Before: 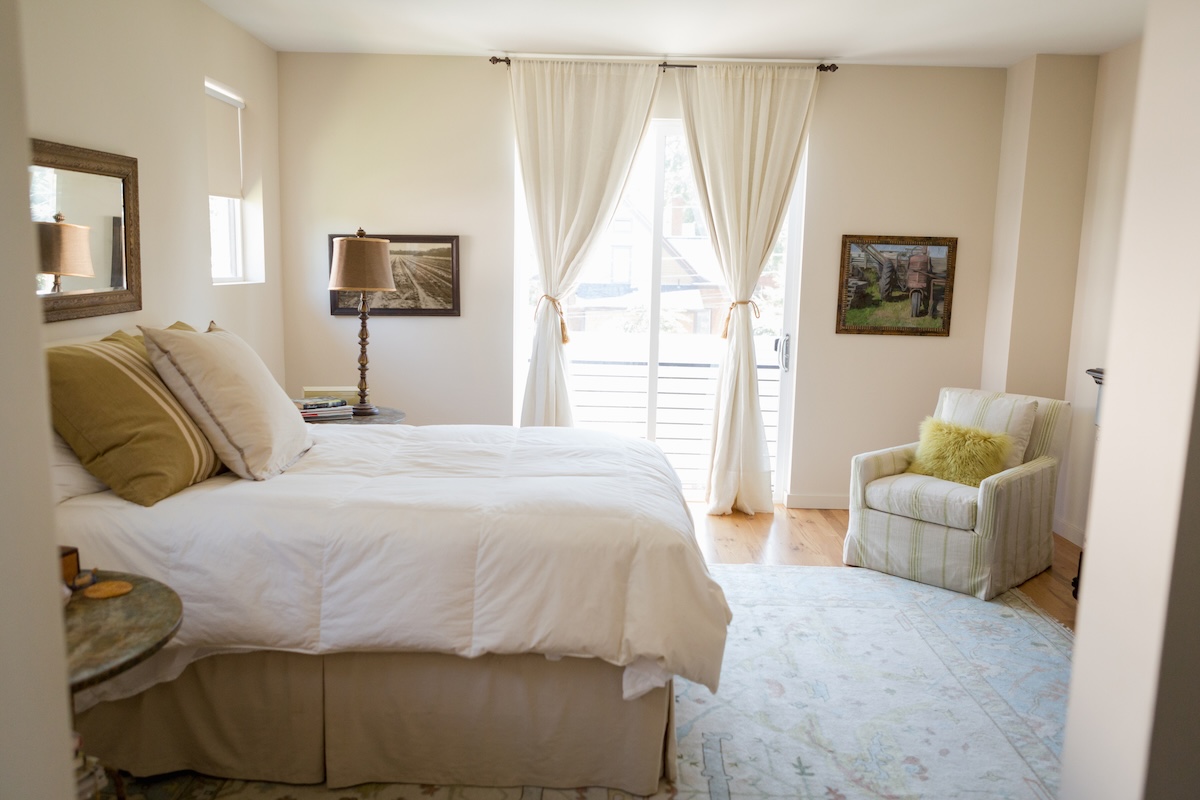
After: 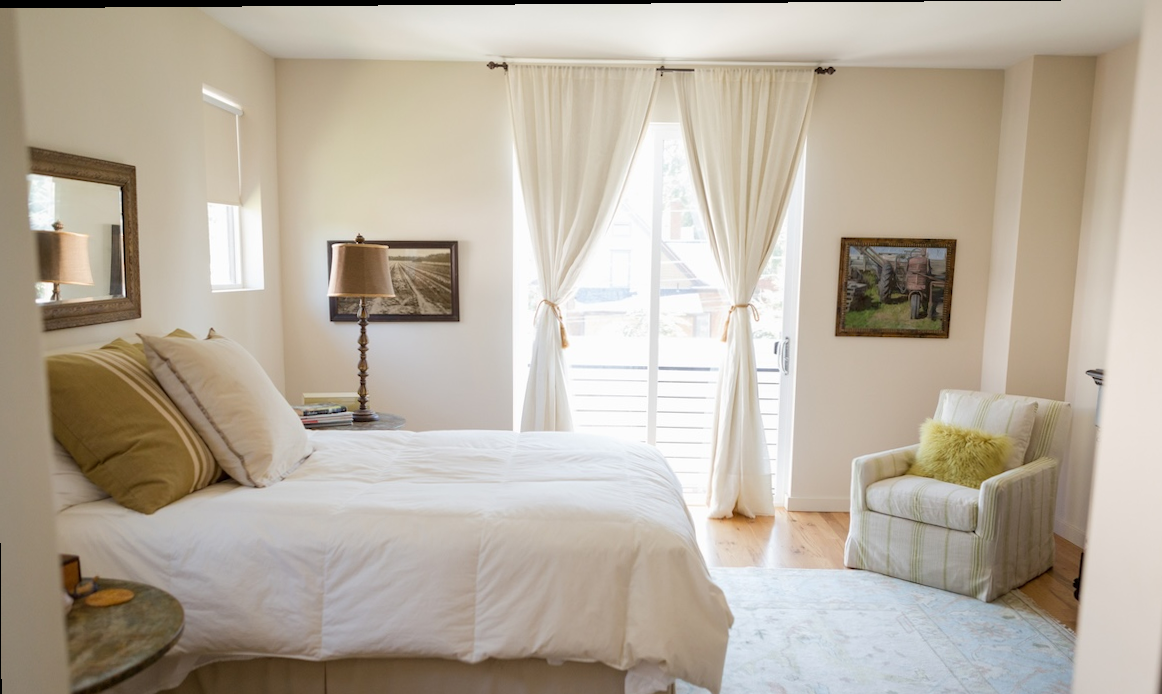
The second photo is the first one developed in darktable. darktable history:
crop and rotate: angle 0.42°, left 0.319%, right 3.299%, bottom 14.179%
